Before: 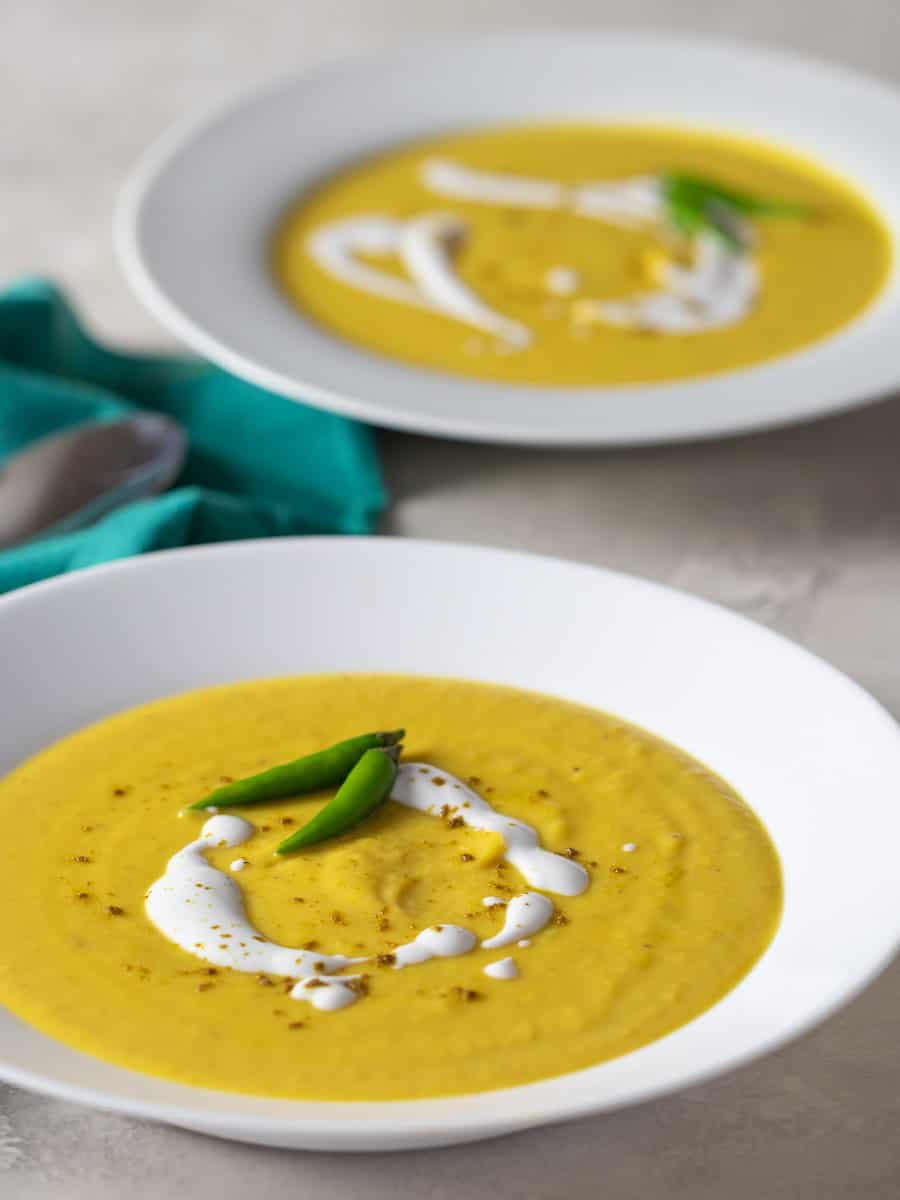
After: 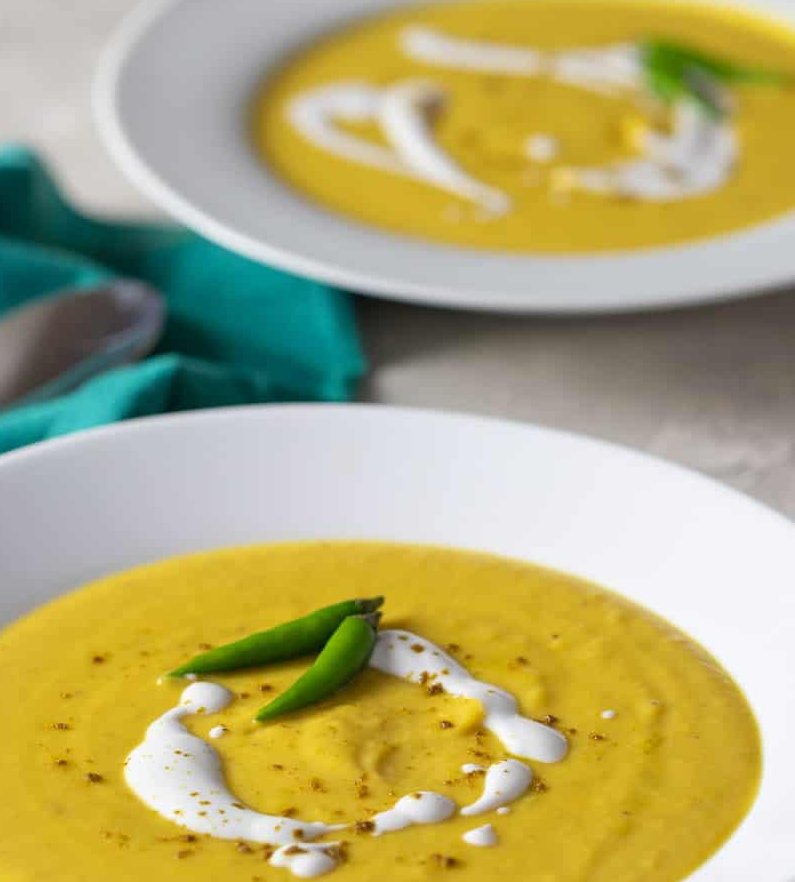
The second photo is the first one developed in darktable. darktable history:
crop and rotate: left 2.357%, top 11.098%, right 9.255%, bottom 15.396%
